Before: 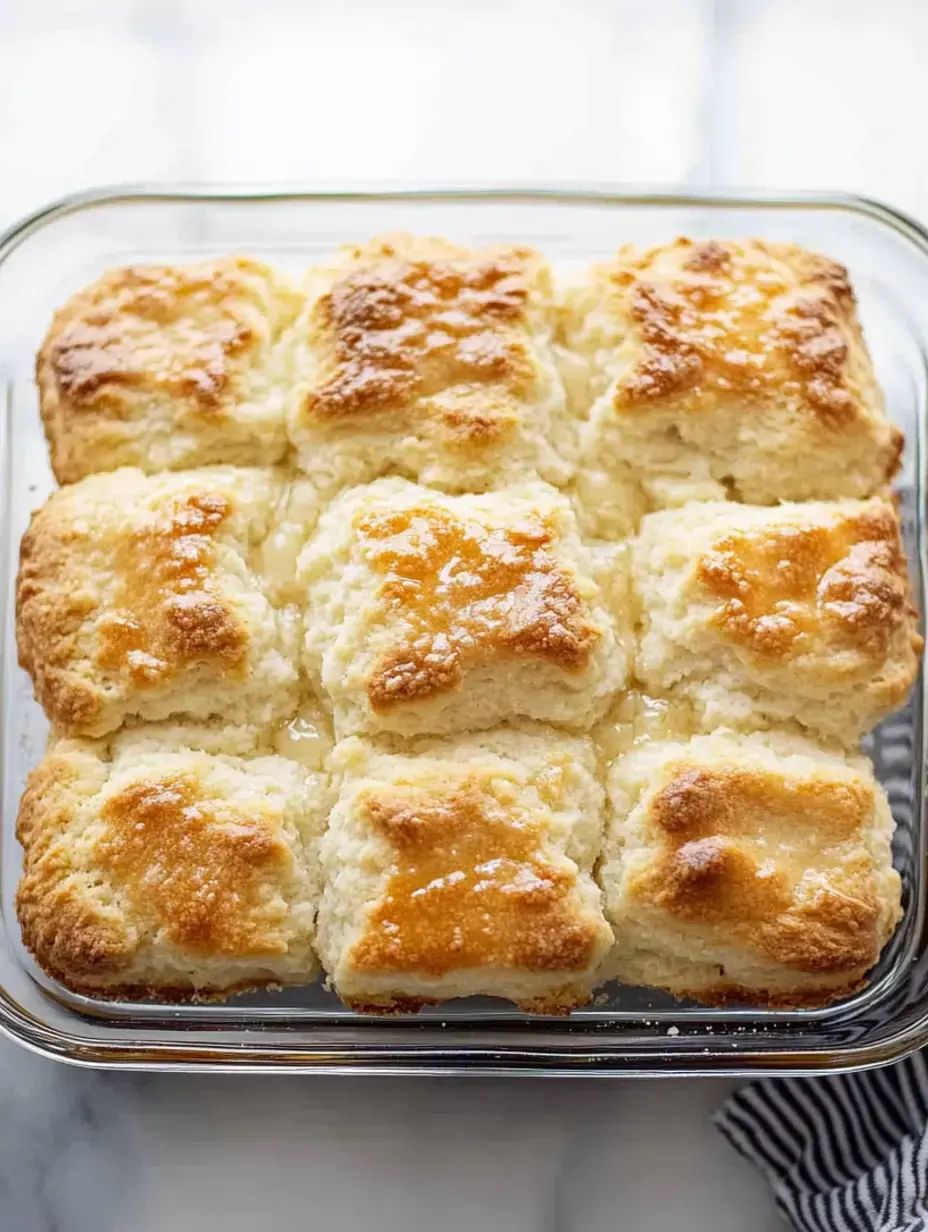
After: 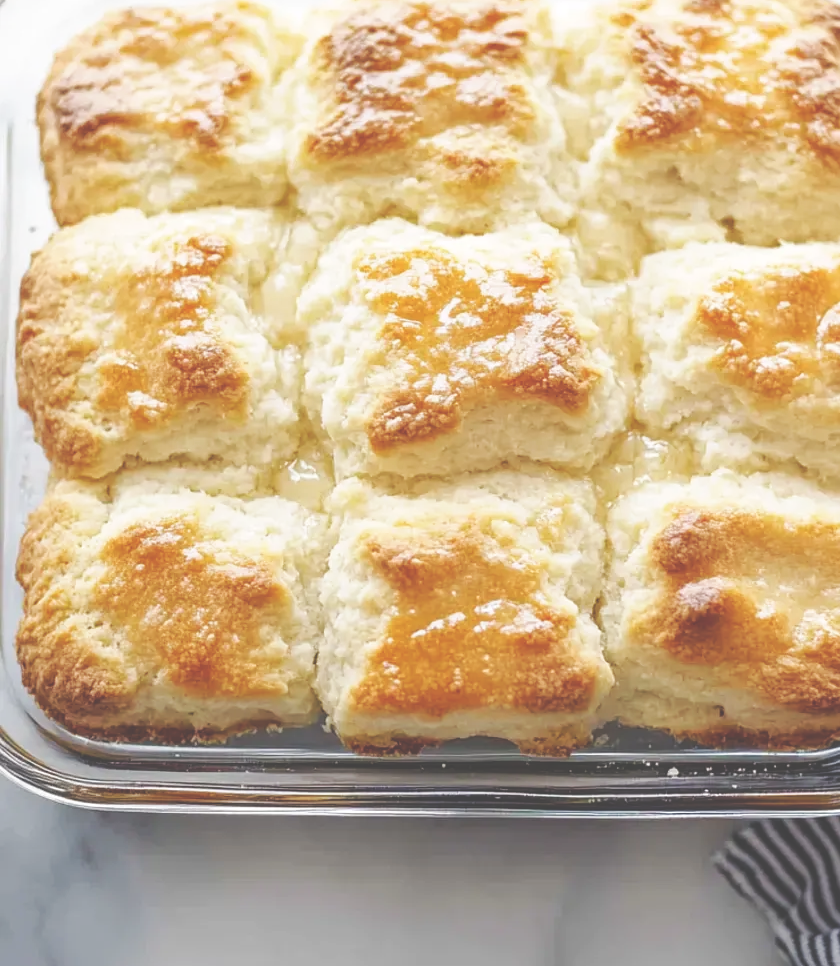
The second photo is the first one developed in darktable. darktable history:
tone equalizer: -8 EV -0.001 EV, -7 EV 0.003 EV, -6 EV -0.003 EV, -5 EV -0.005 EV, -4 EV -0.088 EV, -3 EV -0.198 EV, -2 EV -0.251 EV, -1 EV 0.106 EV, +0 EV 0.332 EV, edges refinement/feathering 500, mask exposure compensation -1.57 EV, preserve details no
base curve: curves: ch0 [(0, 0) (0.036, 0.025) (0.121, 0.166) (0.206, 0.329) (0.605, 0.79) (1, 1)], preserve colors none
exposure: black level correction -0.063, exposure -0.05 EV, compensate exposure bias true, compensate highlight preservation false
crop: top 21.104%, right 9.407%, bottom 0.291%
